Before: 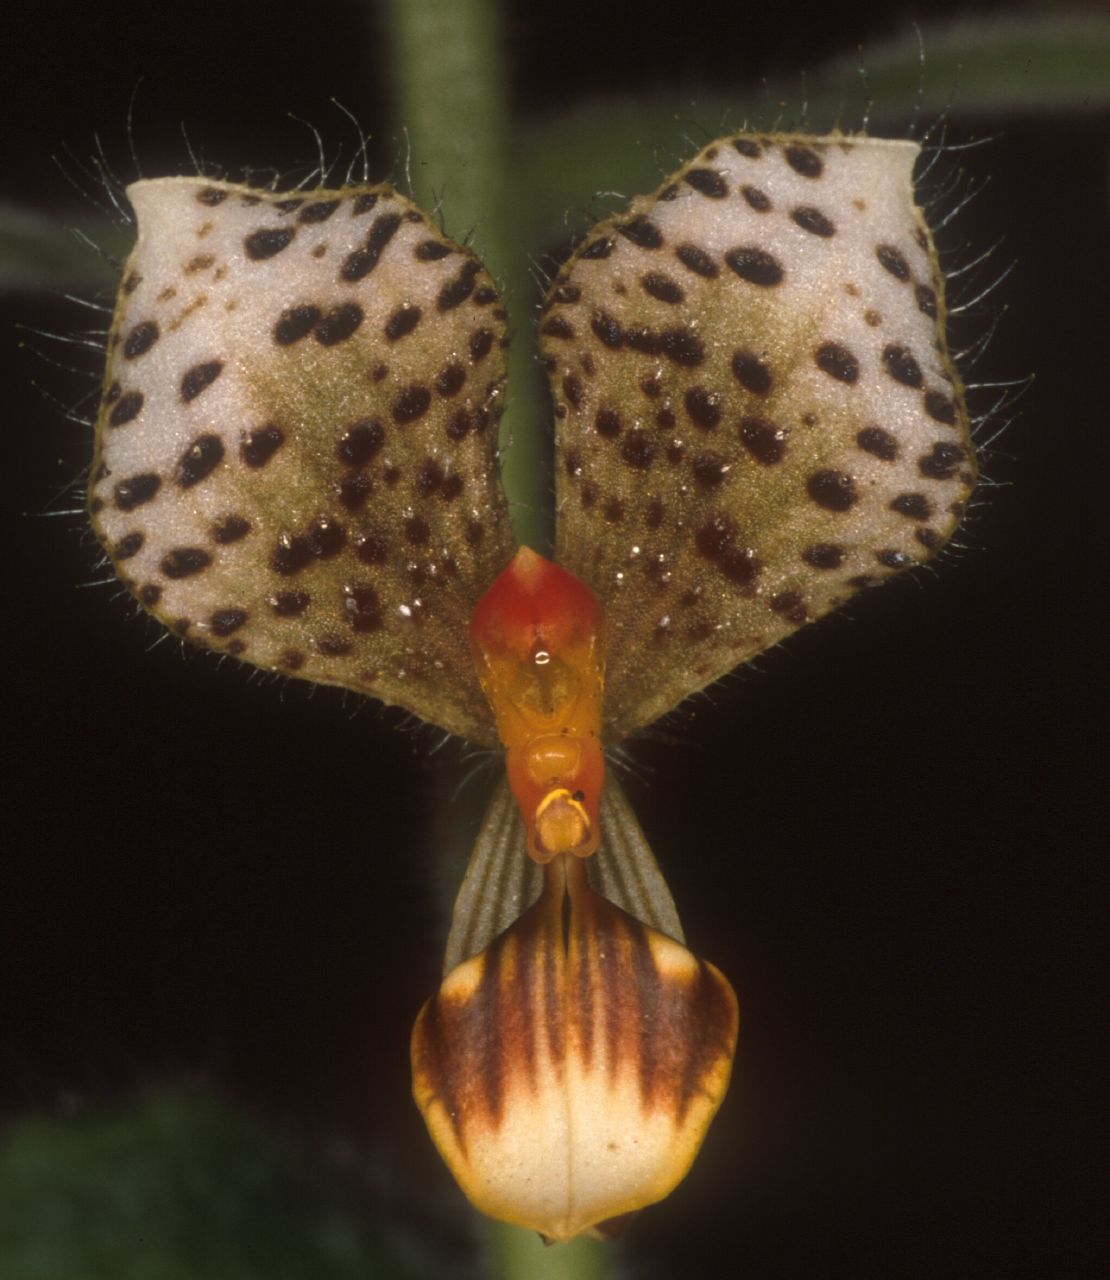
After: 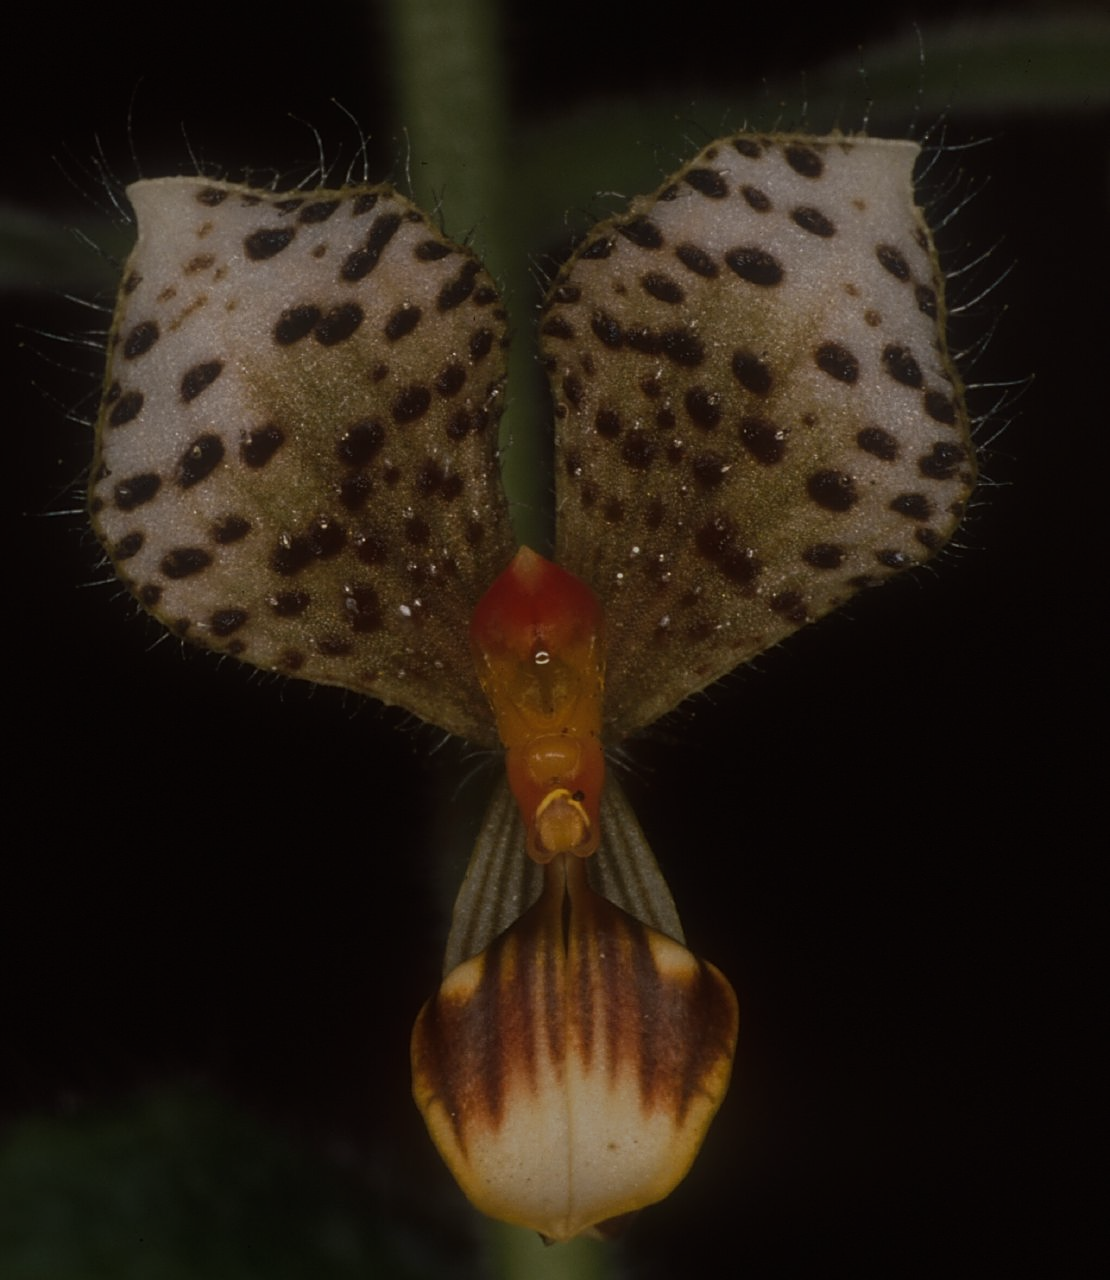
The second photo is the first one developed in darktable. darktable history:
exposure: exposure -1.568 EV, compensate highlight preservation false
tone equalizer: on, module defaults
sharpen: amount 0.488
